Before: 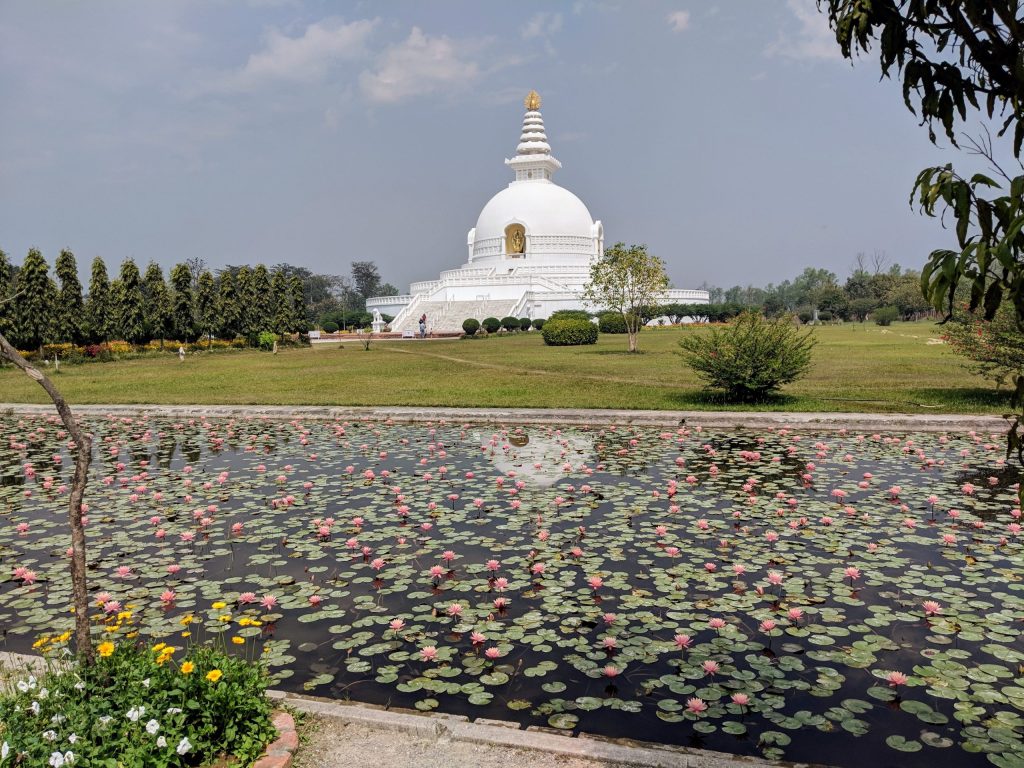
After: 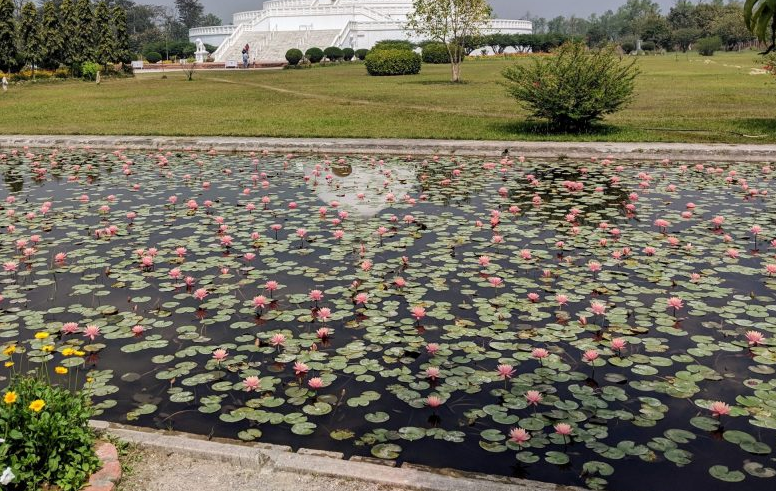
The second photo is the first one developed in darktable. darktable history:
crop and rotate: left 17.355%, top 35.16%, right 6.78%, bottom 0.902%
